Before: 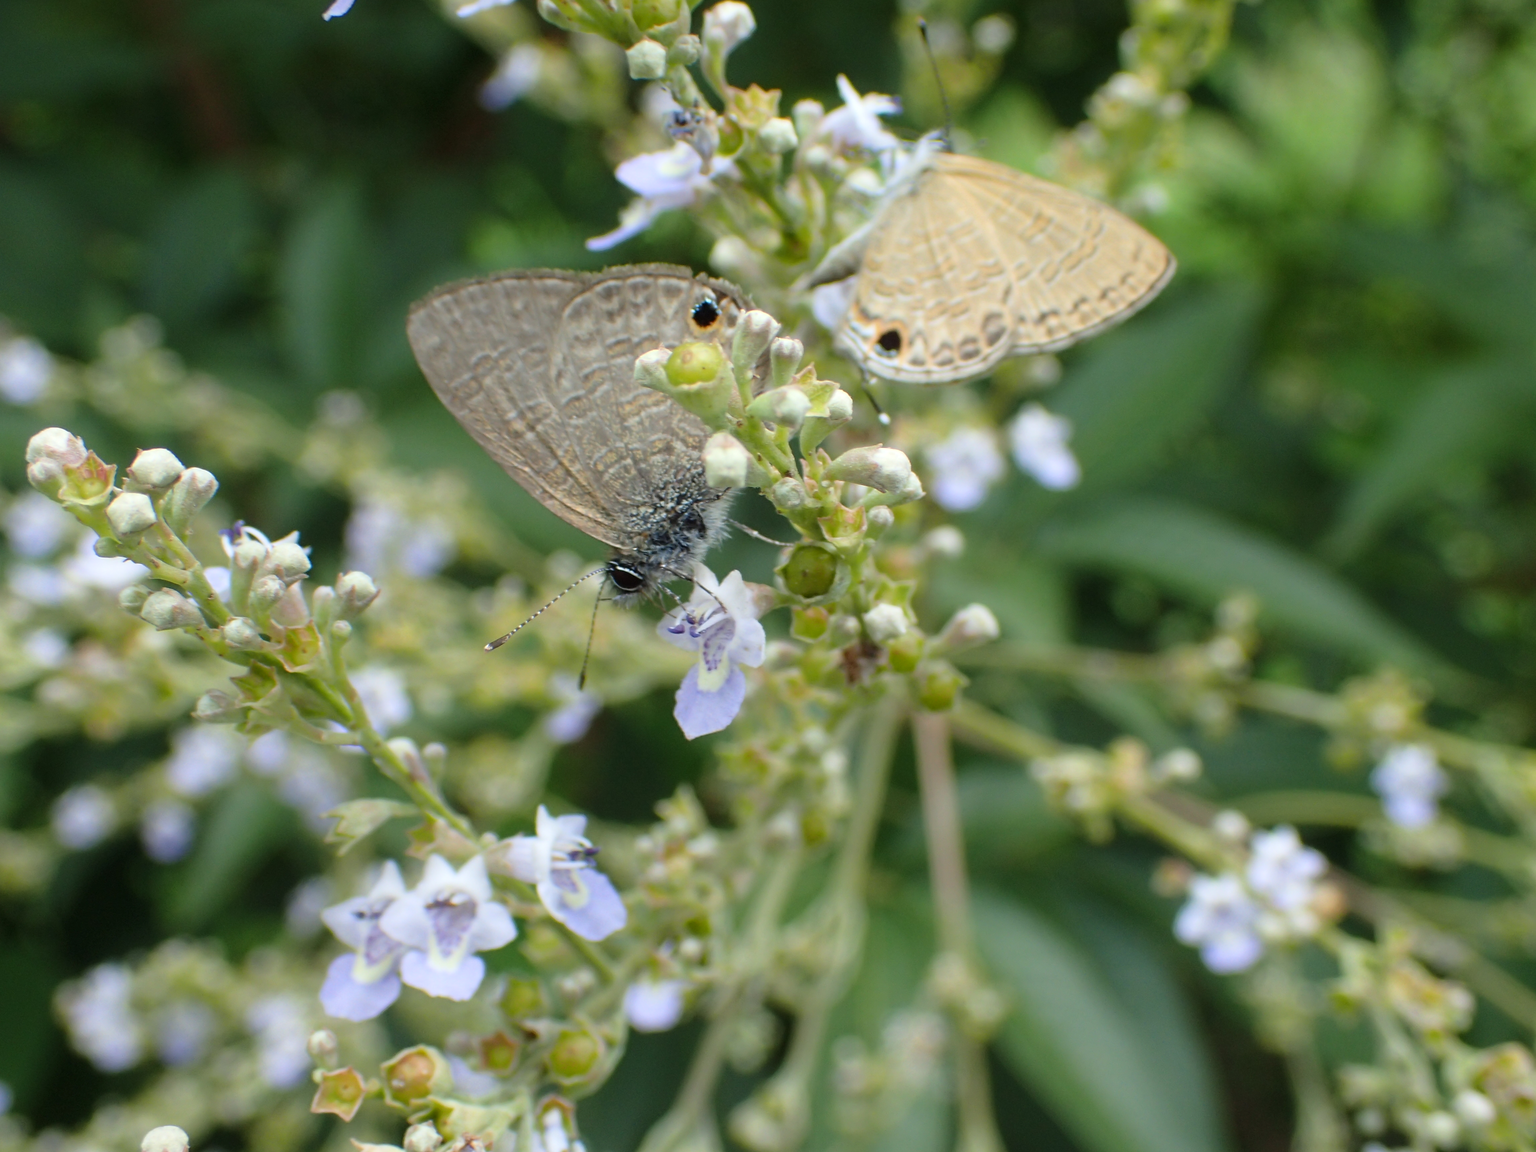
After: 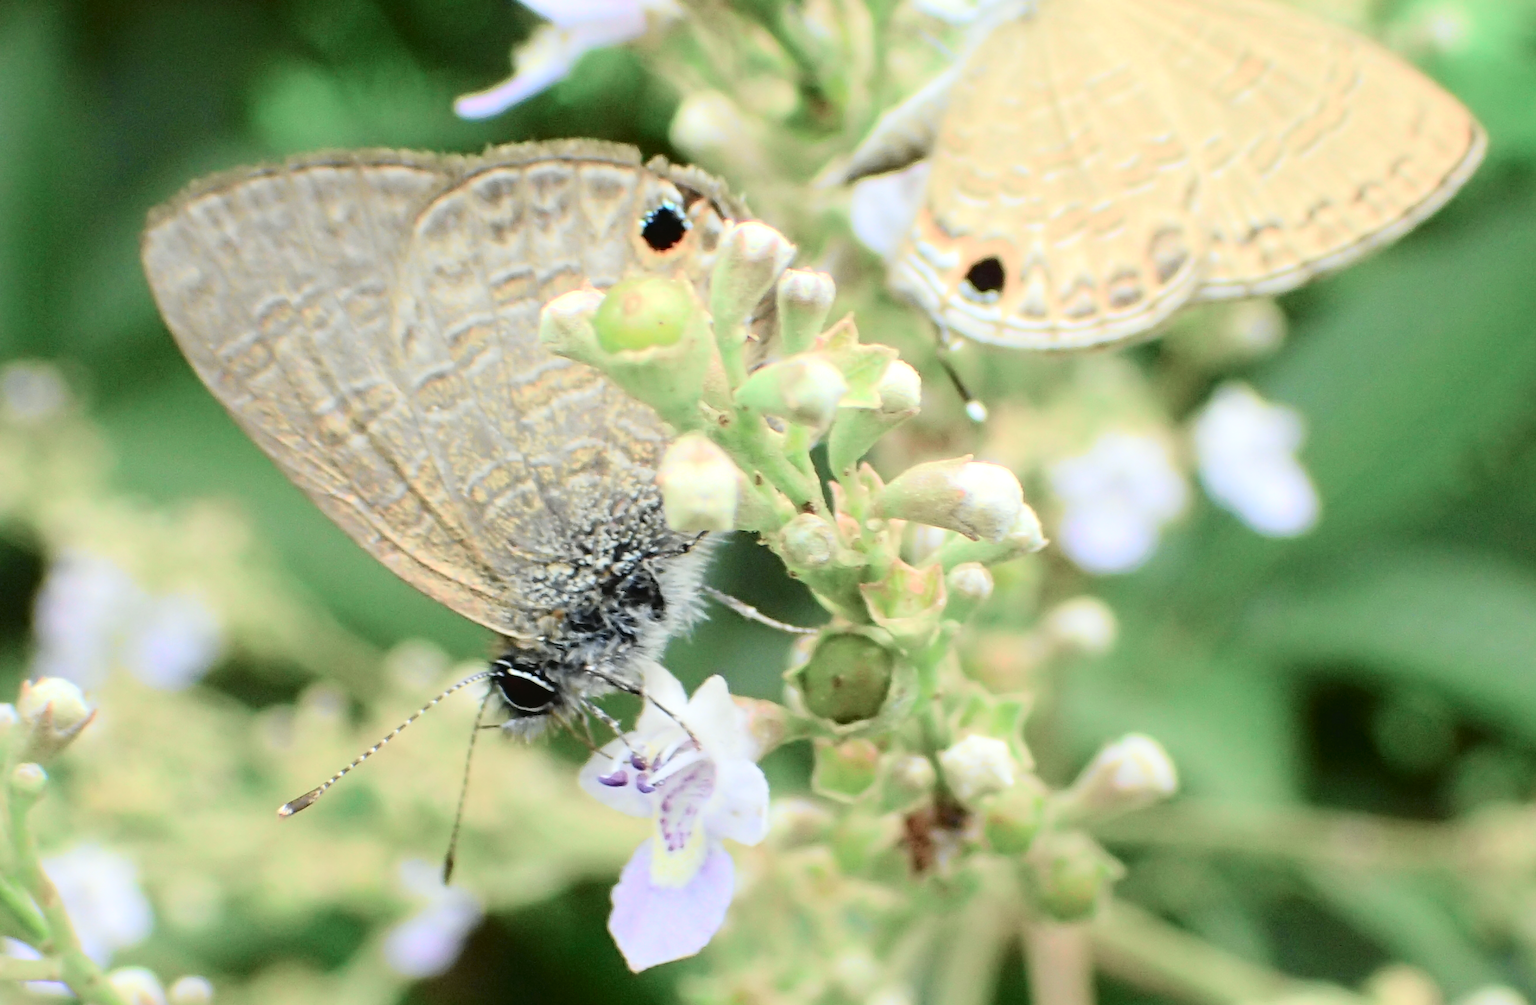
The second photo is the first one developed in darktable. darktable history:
tone equalizer: -8 EV -0.412 EV, -7 EV -0.372 EV, -6 EV -0.303 EV, -5 EV -0.25 EV, -3 EV 0.194 EV, -2 EV 0.332 EV, -1 EV 0.398 EV, +0 EV 0.446 EV
crop: left 21.194%, top 15.919%, right 21.517%, bottom 34.054%
contrast brightness saturation: saturation -0.069
tone curve: curves: ch0 [(0, 0.023) (0.113, 0.081) (0.204, 0.197) (0.498, 0.608) (0.709, 0.819) (0.984, 0.961)]; ch1 [(0, 0) (0.172, 0.123) (0.317, 0.272) (0.414, 0.382) (0.476, 0.479) (0.505, 0.501) (0.528, 0.54) (0.618, 0.647) (0.709, 0.764) (1, 1)]; ch2 [(0, 0) (0.411, 0.424) (0.492, 0.502) (0.521, 0.521) (0.55, 0.576) (0.686, 0.638) (1, 1)], color space Lab, independent channels, preserve colors none
